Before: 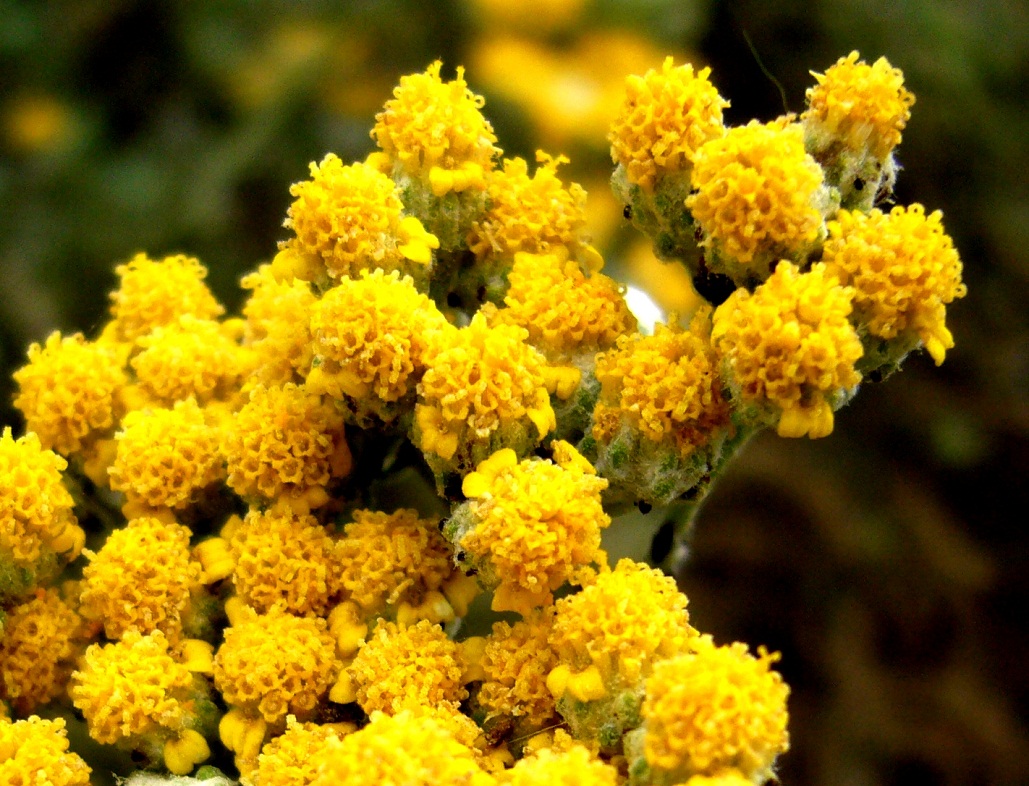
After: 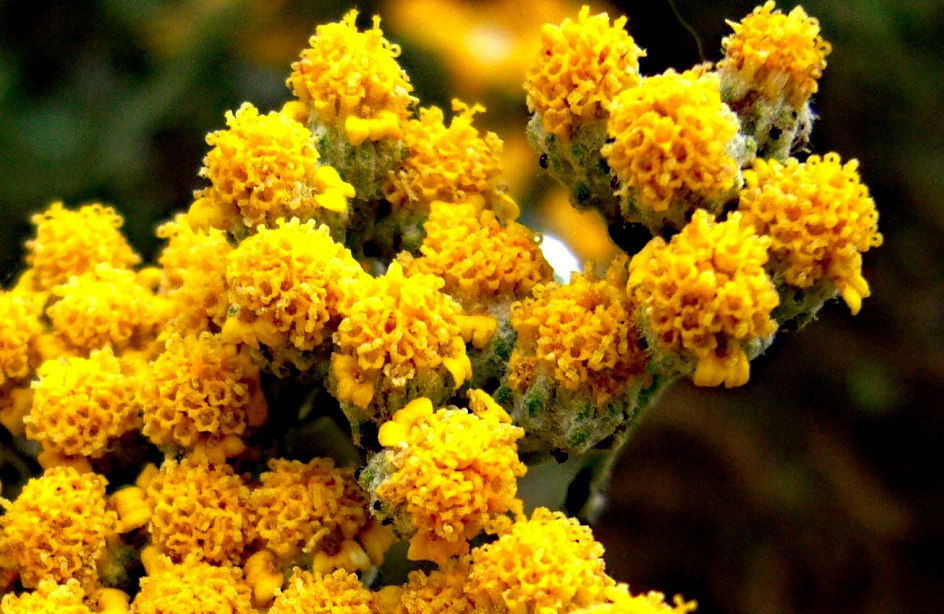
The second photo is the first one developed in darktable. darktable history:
crop: left 8.214%, top 6.556%, bottom 15.245%
haze removal: strength 0.504, distance 0.429, compatibility mode true, adaptive false
